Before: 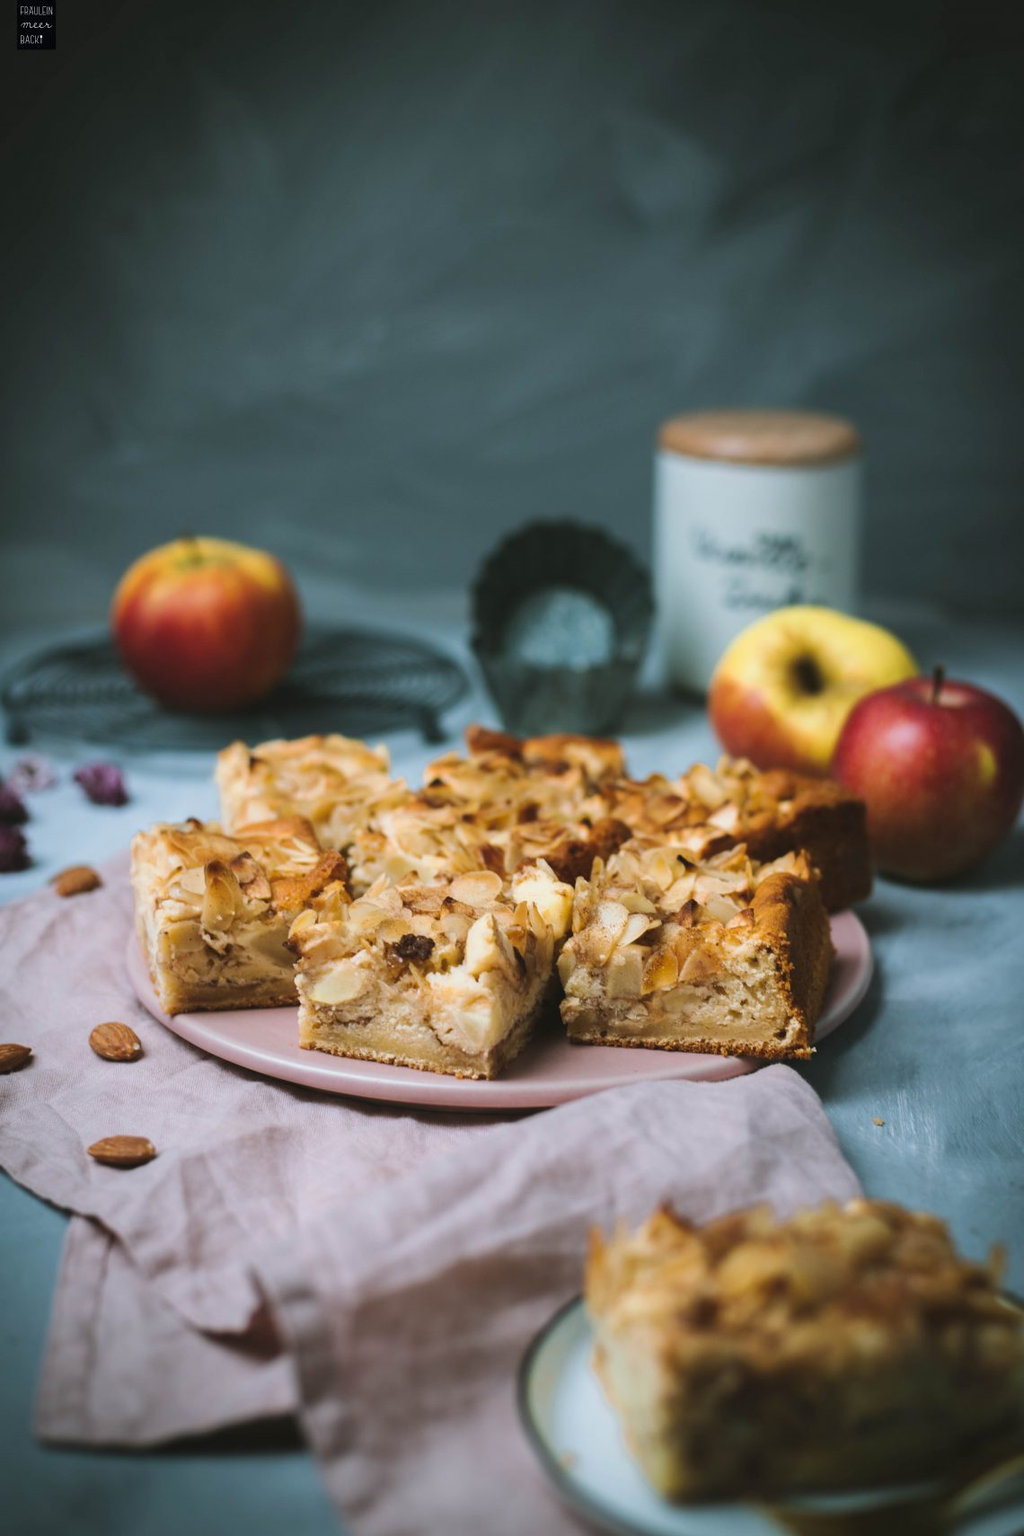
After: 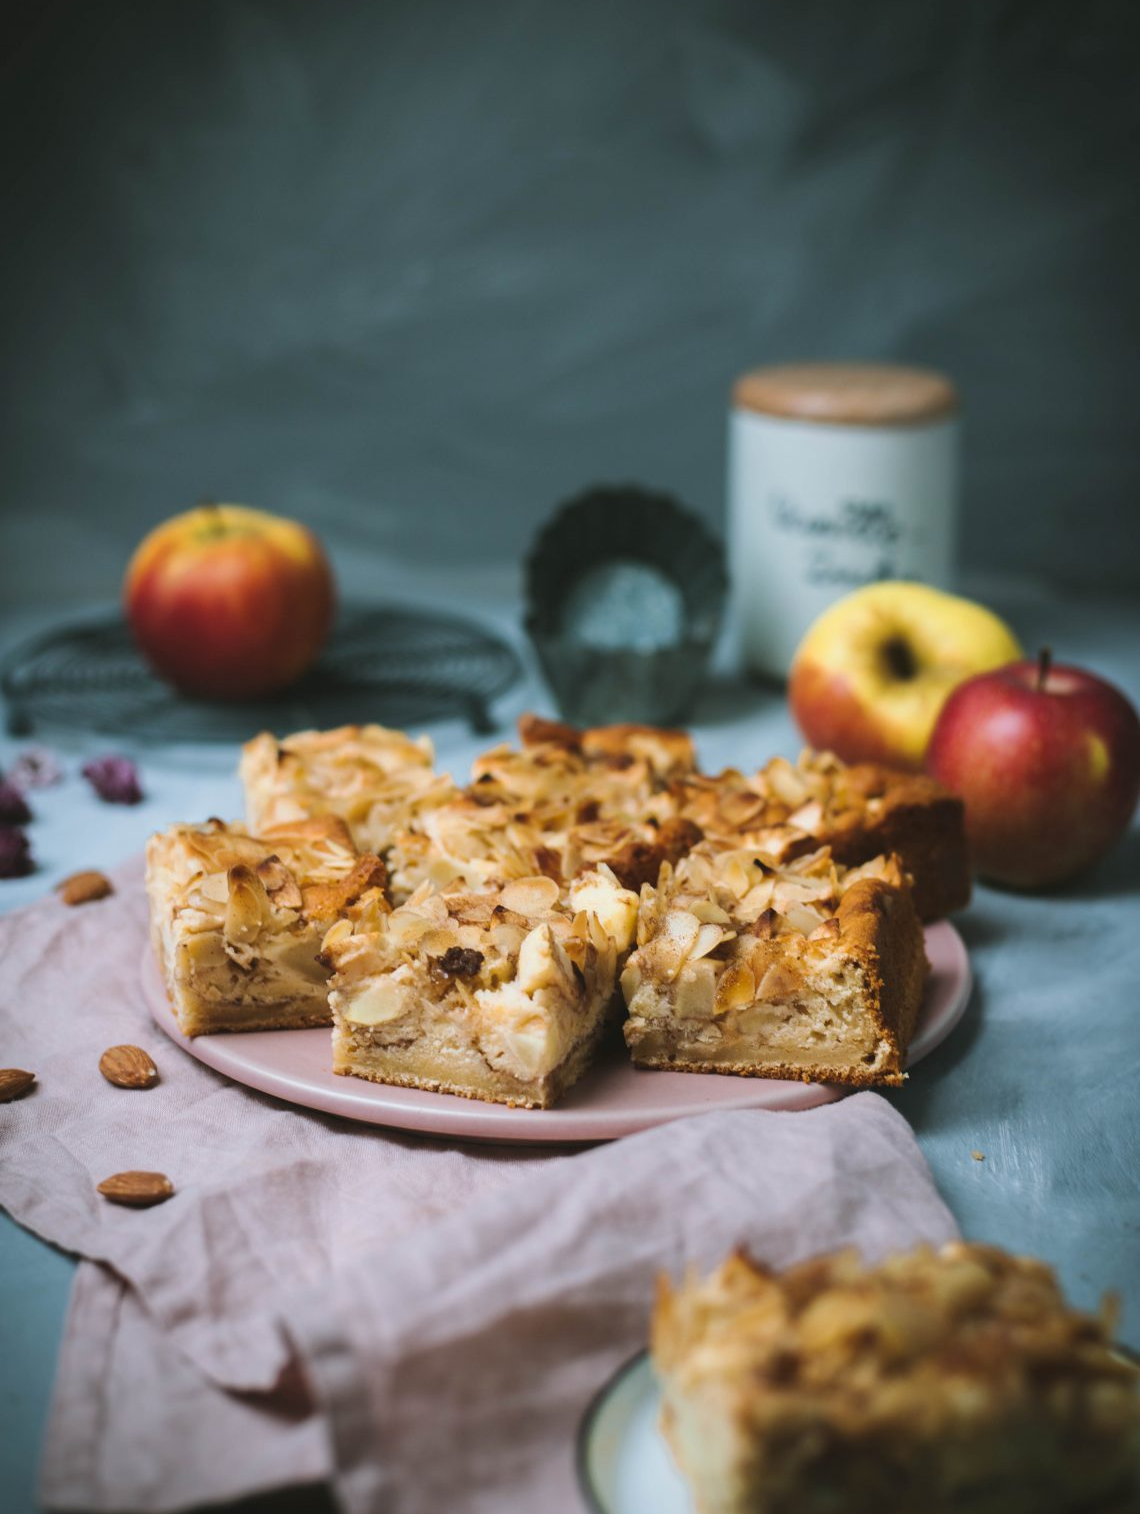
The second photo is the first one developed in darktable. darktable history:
crop and rotate: top 5.472%, bottom 5.947%
